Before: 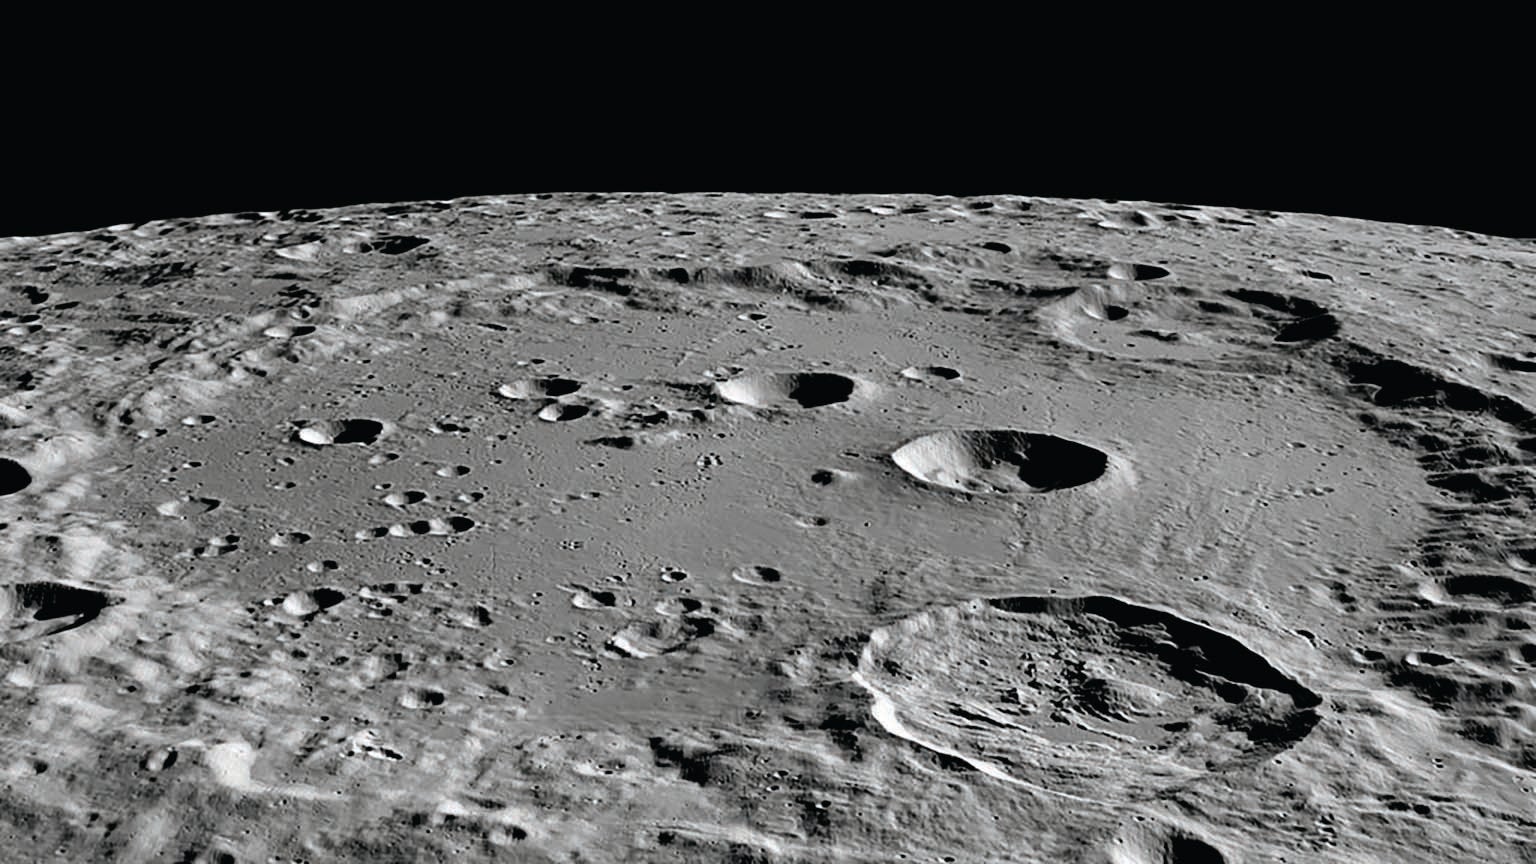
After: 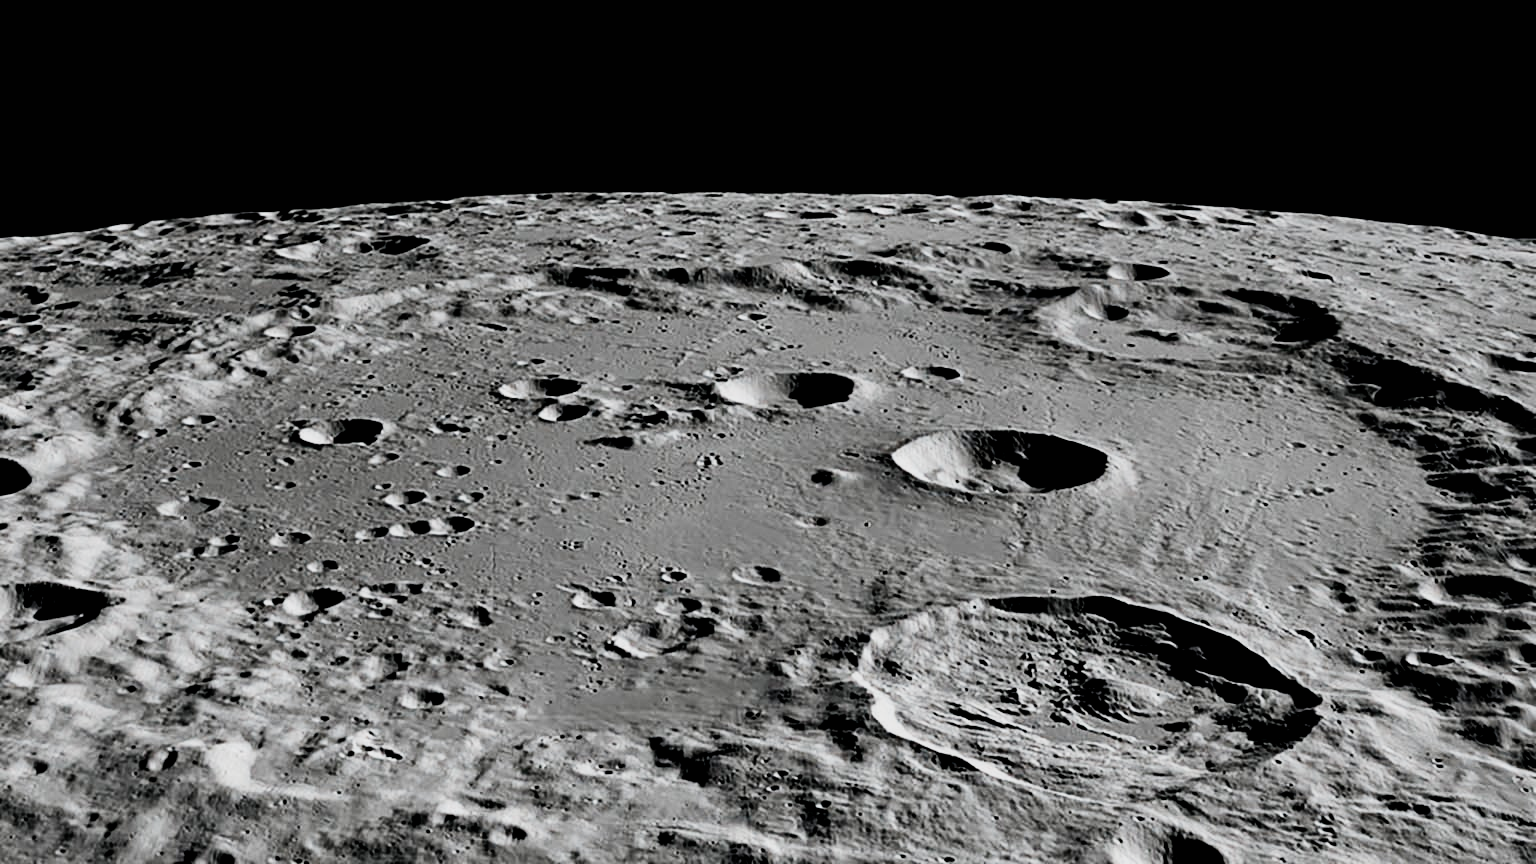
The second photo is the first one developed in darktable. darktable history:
sigmoid: contrast 1.7, skew 0.1, preserve hue 0%, red attenuation 0.1, red rotation 0.035, green attenuation 0.1, green rotation -0.017, blue attenuation 0.15, blue rotation -0.052, base primaries Rec2020
exposure: black level correction 0.009, compensate highlight preservation false
